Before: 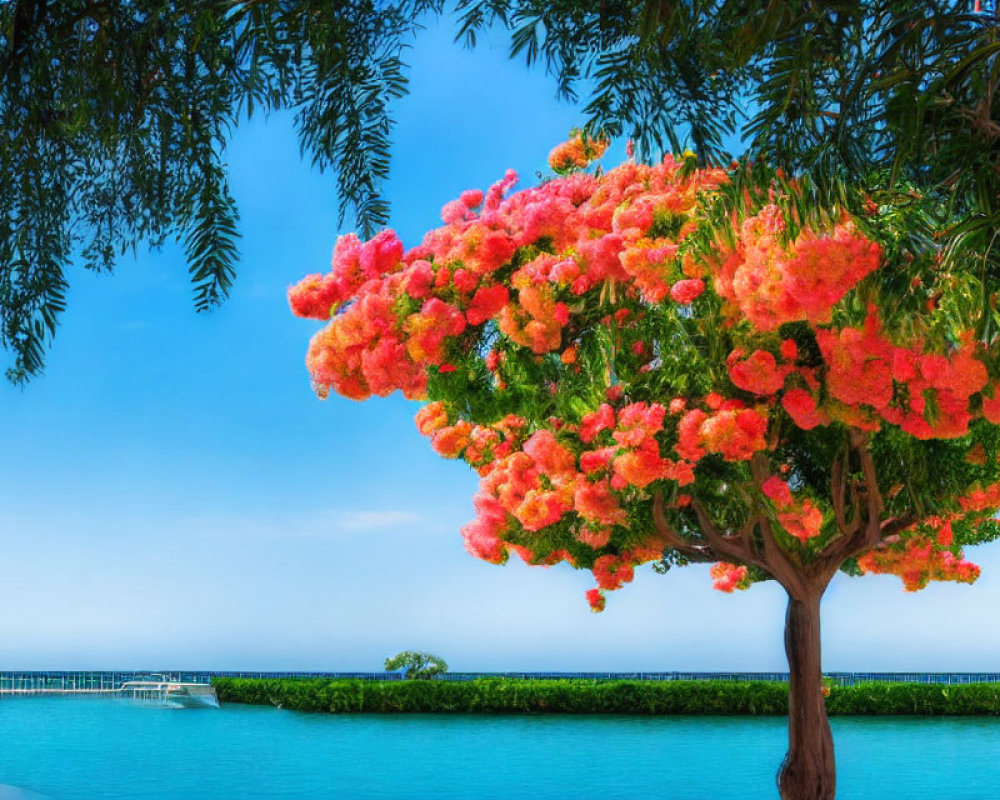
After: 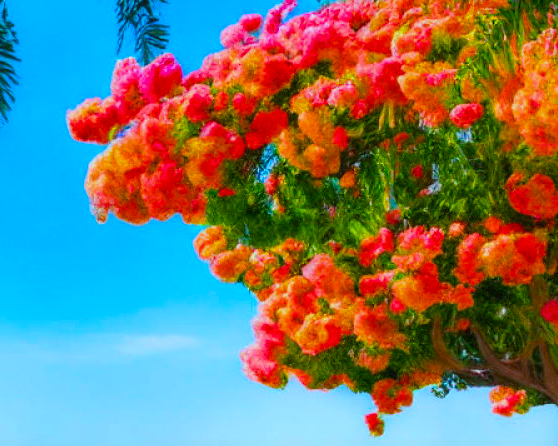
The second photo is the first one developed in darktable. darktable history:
color balance rgb: linear chroma grading › global chroma 15%, perceptual saturation grading › global saturation 30%
crop and rotate: left 22.13%, top 22.054%, right 22.026%, bottom 22.102%
white balance: red 0.925, blue 1.046
